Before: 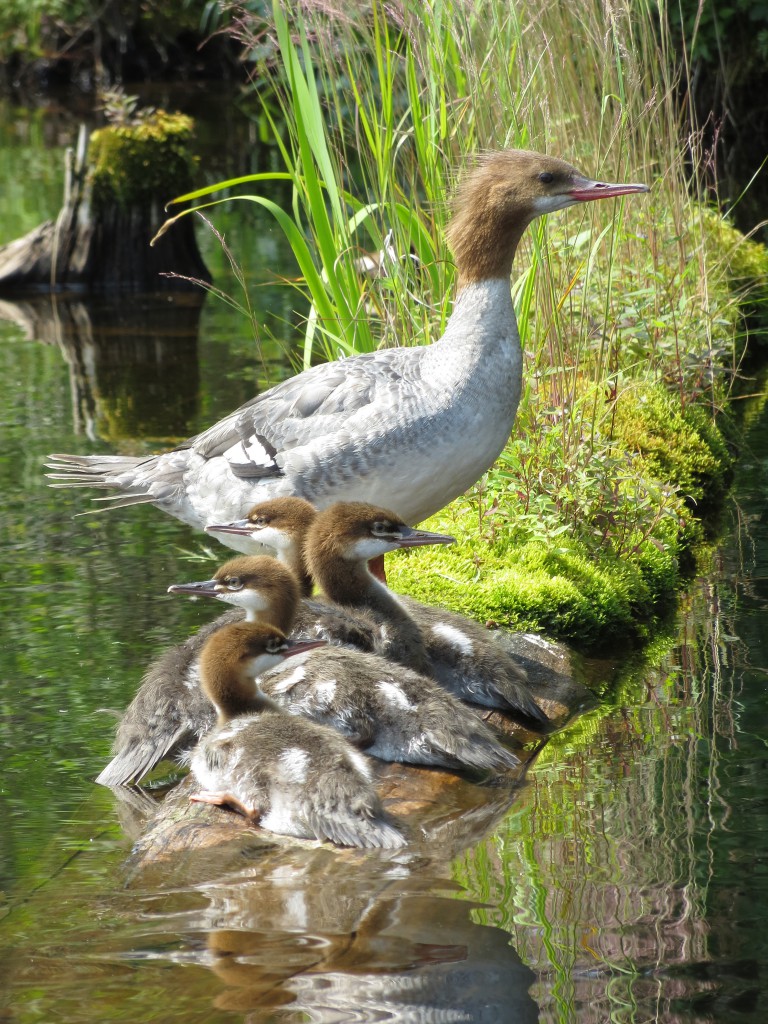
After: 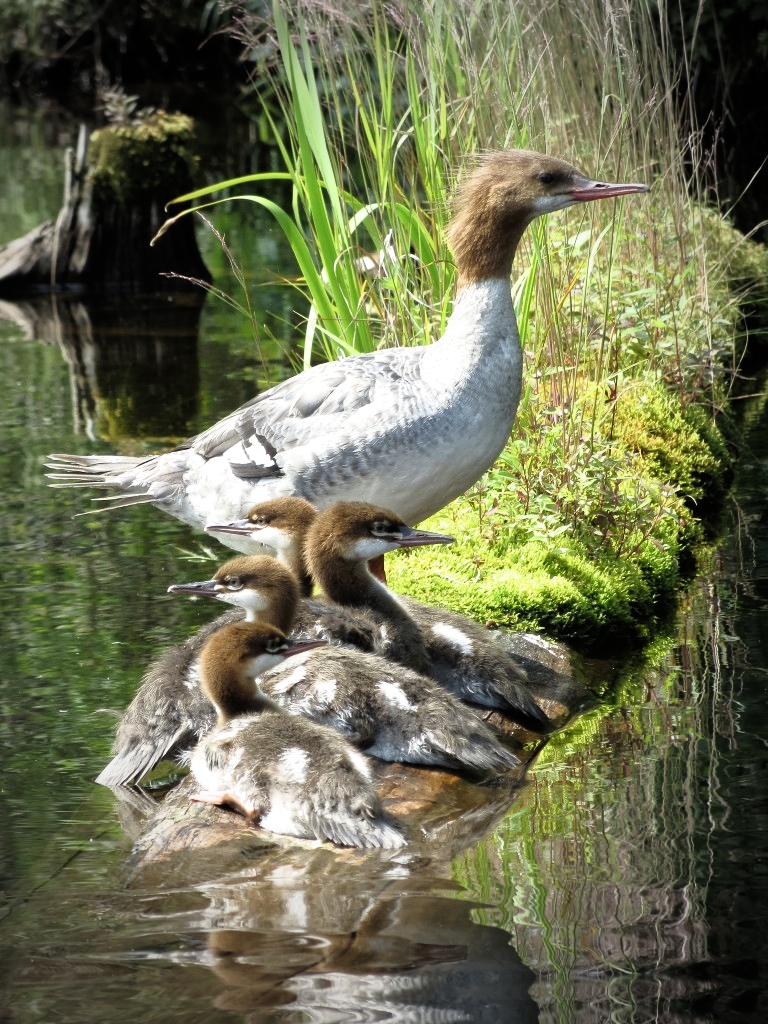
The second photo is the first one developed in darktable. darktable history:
vignetting: fall-off start 64.69%, width/height ratio 0.886, unbound false
filmic rgb: black relative exposure -8.02 EV, white relative exposure 2.36 EV, hardness 6.53
